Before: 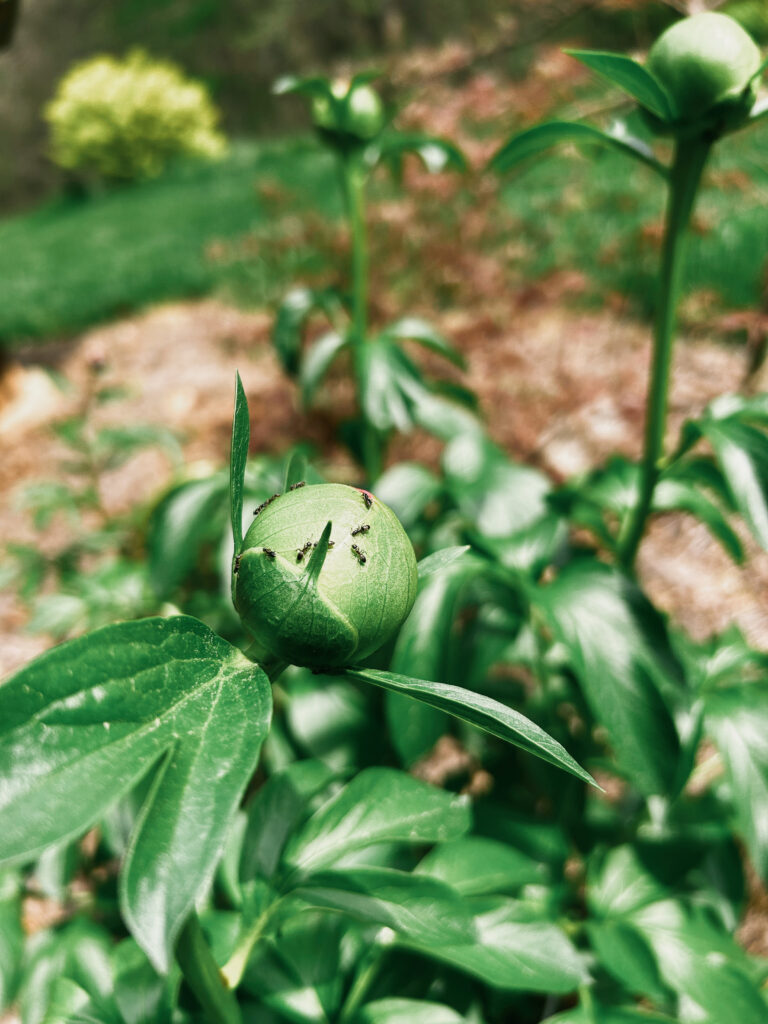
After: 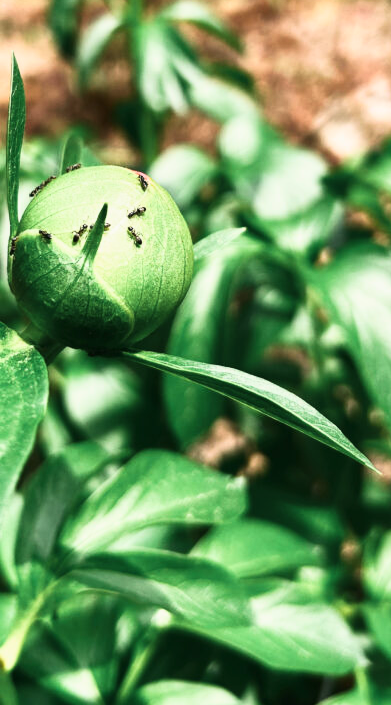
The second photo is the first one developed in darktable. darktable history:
tone curve: curves: ch0 [(0, 0.013) (0.198, 0.175) (0.512, 0.582) (0.625, 0.754) (0.81, 0.934) (1, 1)], color space Lab, linked channels, preserve colors none
crop and rotate: left 29.237%, top 31.152%, right 19.807%
